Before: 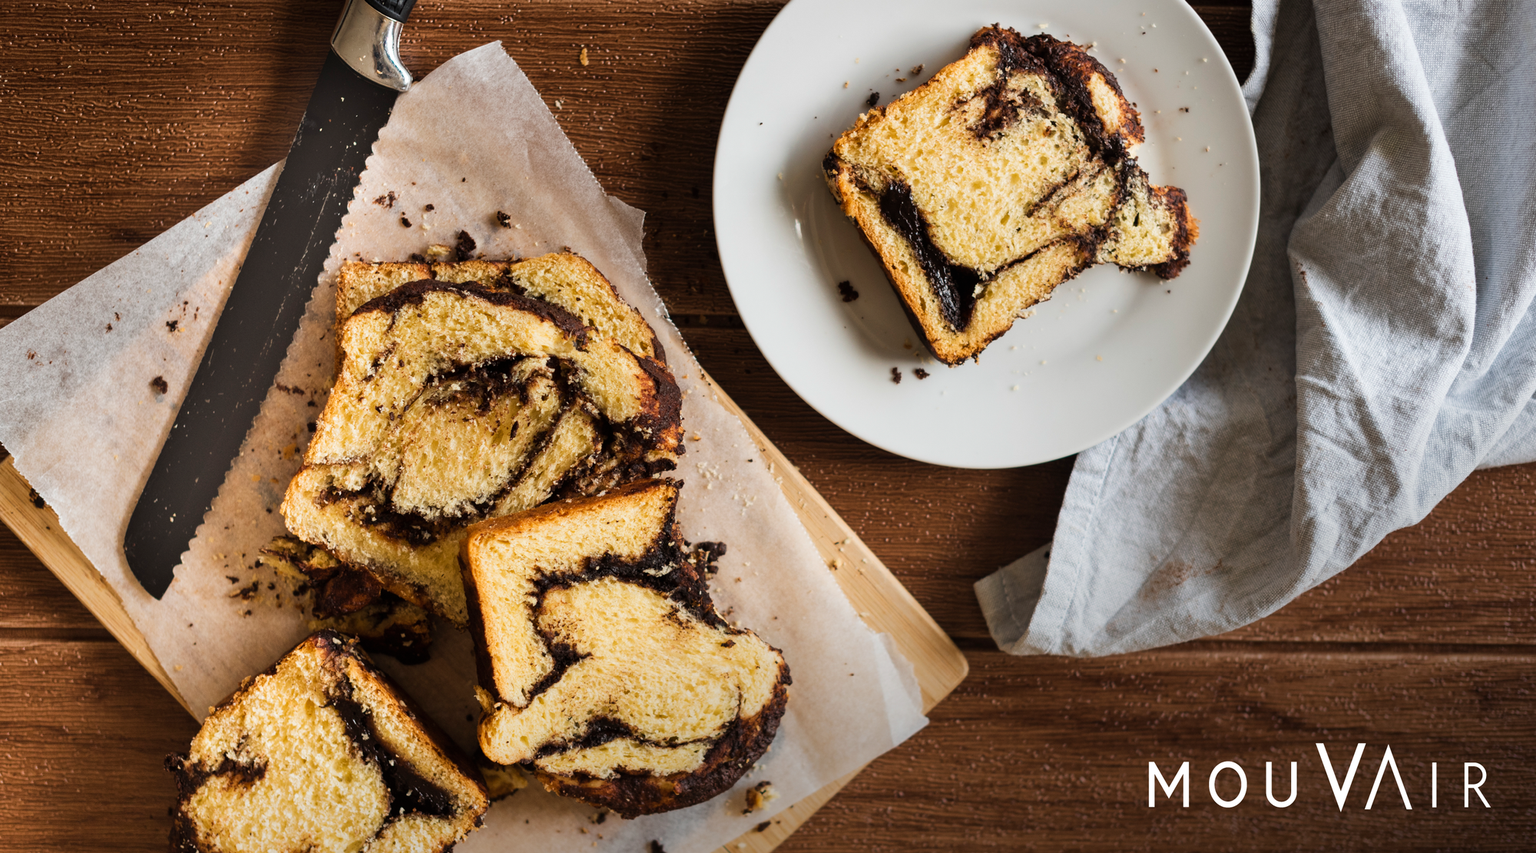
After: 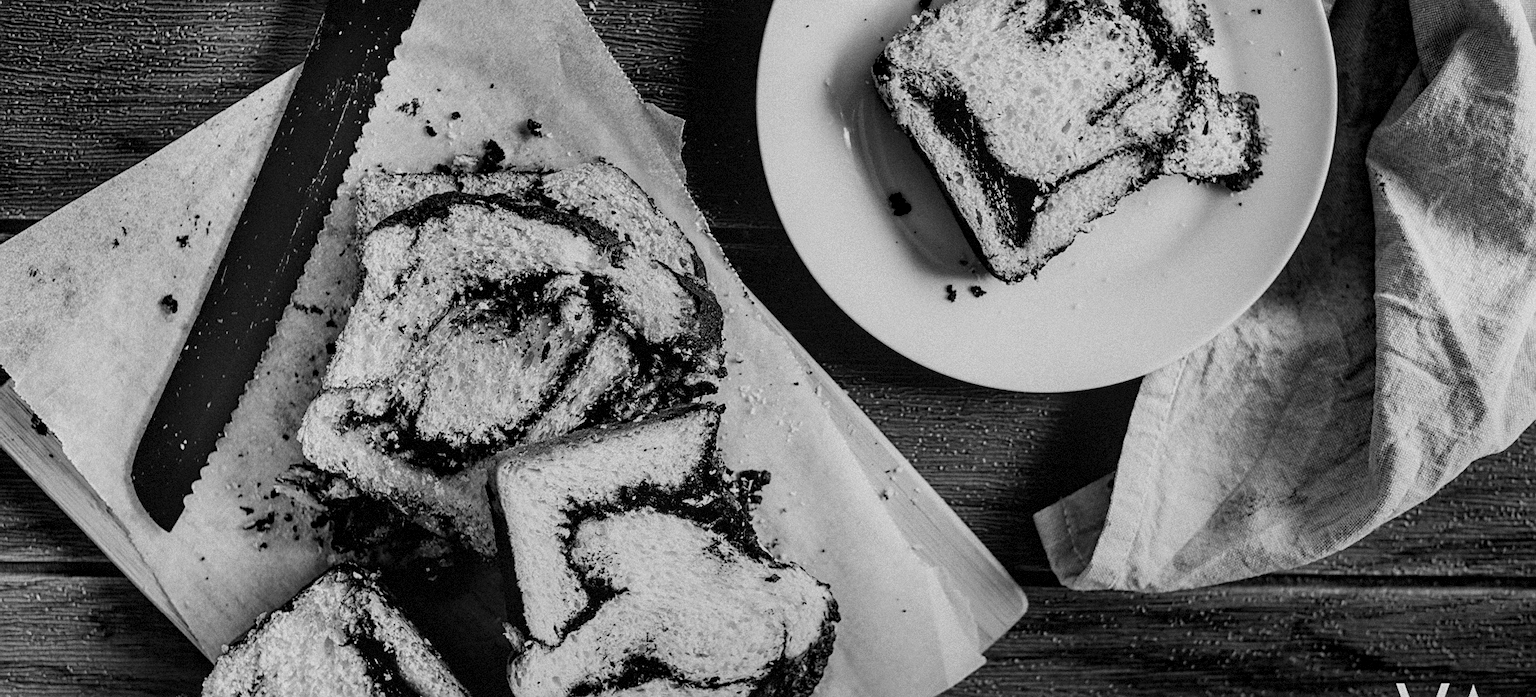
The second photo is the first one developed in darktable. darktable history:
sharpen: on, module defaults
grain: mid-tones bias 0%
tone equalizer: on, module defaults
monochrome: on, module defaults
crop and rotate: angle 0.03°, top 11.643%, right 5.651%, bottom 11.189%
local contrast: on, module defaults
filmic rgb: black relative exposure -5 EV, hardness 2.88, contrast 1.2
color contrast: green-magenta contrast 1.55, blue-yellow contrast 1.83
